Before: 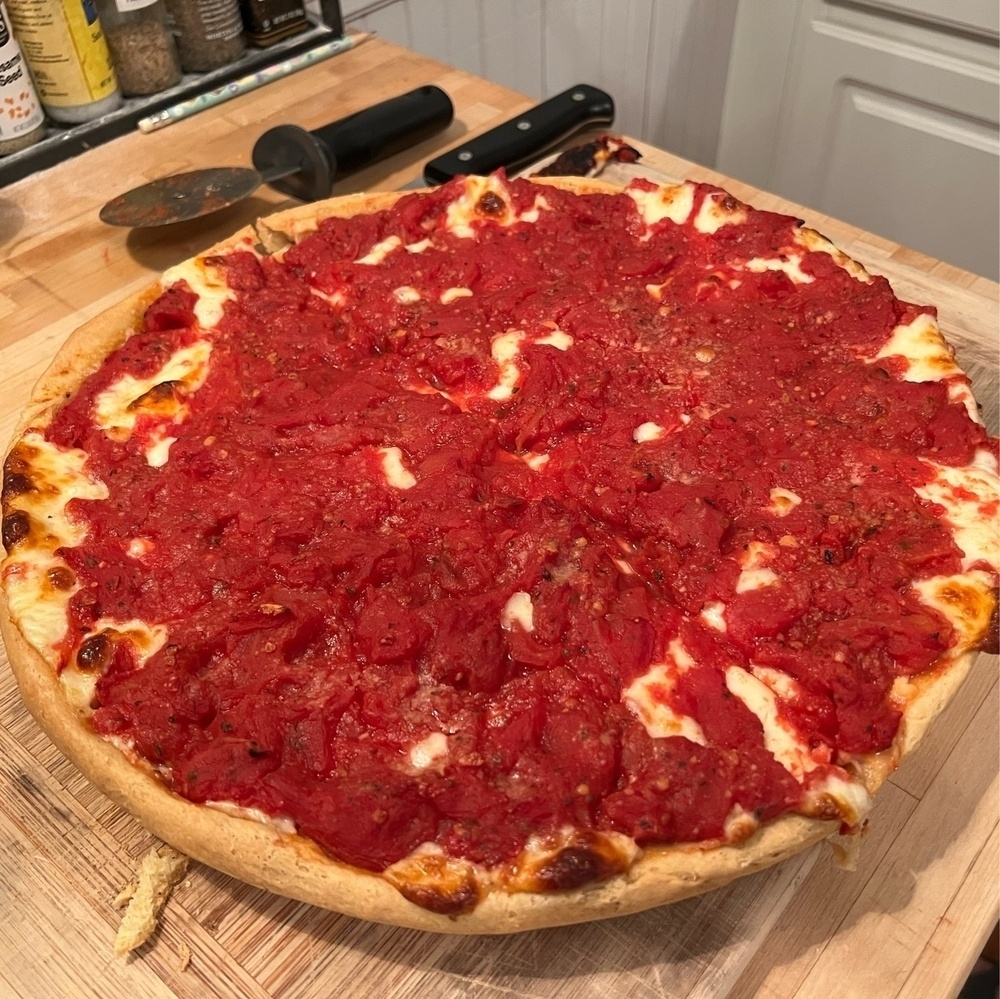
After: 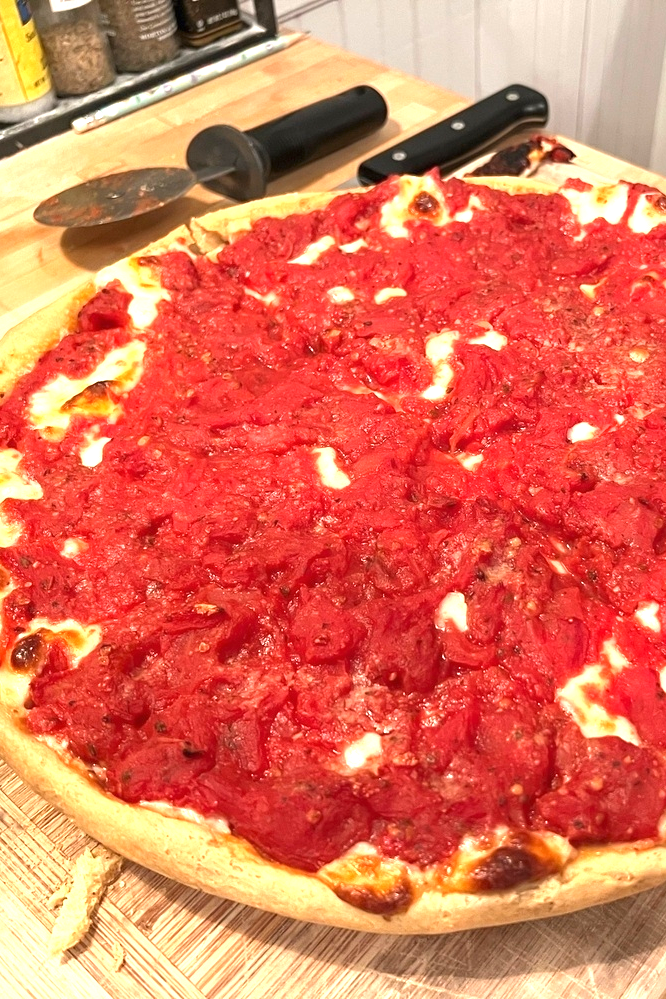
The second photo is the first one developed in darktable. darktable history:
tone equalizer: on, module defaults
exposure: black level correction 0, exposure 1.173 EV, compensate exposure bias true, compensate highlight preservation false
crop and rotate: left 6.617%, right 26.717%
